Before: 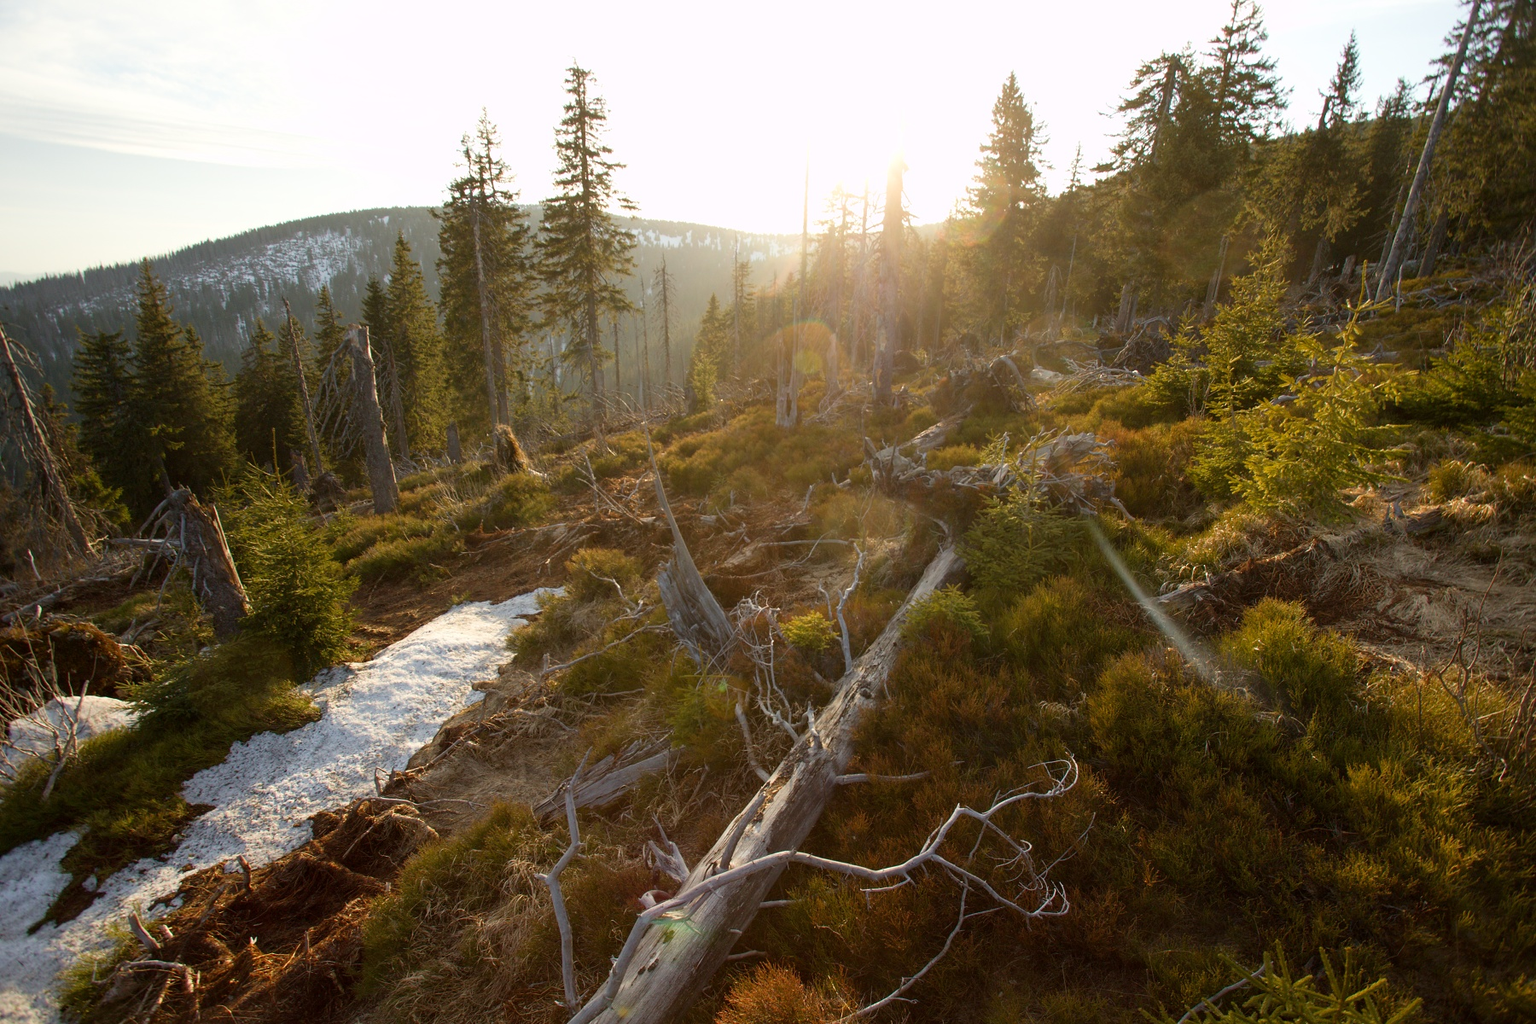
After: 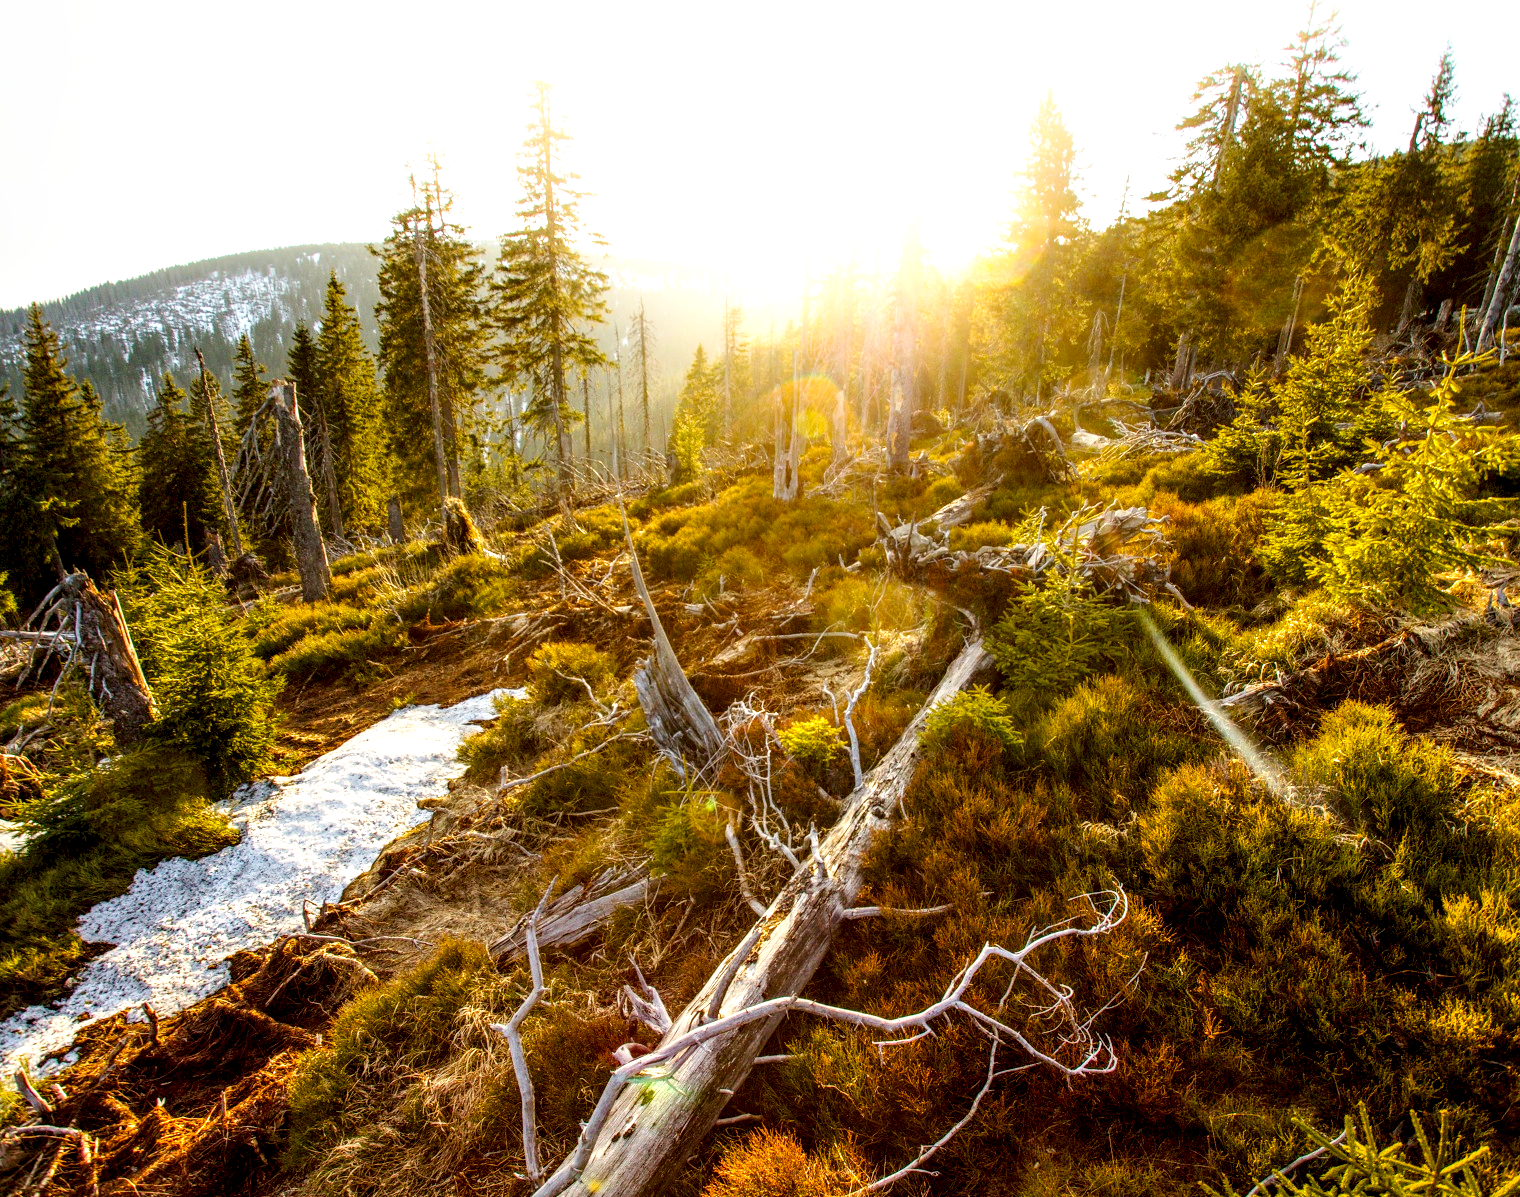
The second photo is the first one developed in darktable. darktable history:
haze removal: compatibility mode true, adaptive false
base curve: curves: ch0 [(0, 0) (0.005, 0.002) (0.15, 0.3) (0.4, 0.7) (0.75, 0.95) (1, 1)], preserve colors none
local contrast: highlights 12%, shadows 38%, detail 183%, midtone range 0.471
color balance rgb: perceptual saturation grading › global saturation 25%, global vibrance 20%
crop: left 7.598%, right 7.873%
shadows and highlights: highlights 70.7, soften with gaussian
